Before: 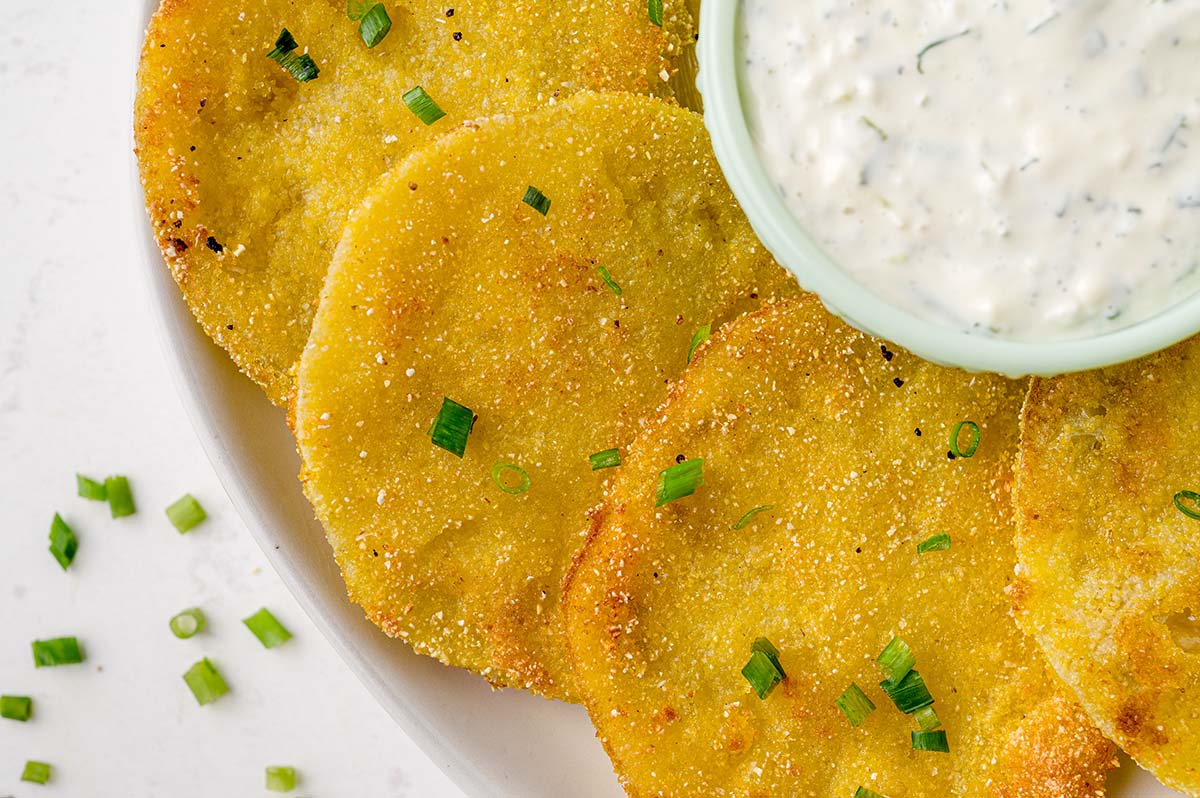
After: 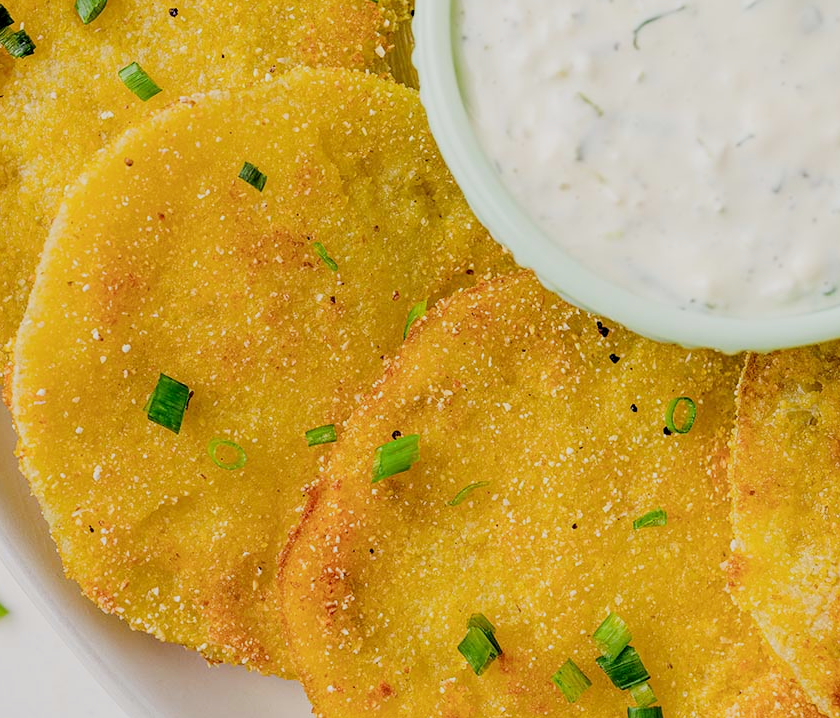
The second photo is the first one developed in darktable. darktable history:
crop and rotate: left 23.746%, top 3.042%, right 6.232%, bottom 6.896%
filmic rgb: black relative exposure -7.8 EV, white relative exposure 4.33 EV, threshold 2.97 EV, hardness 3.9, enable highlight reconstruction true
exposure: exposure 0.201 EV, compensate highlight preservation false
